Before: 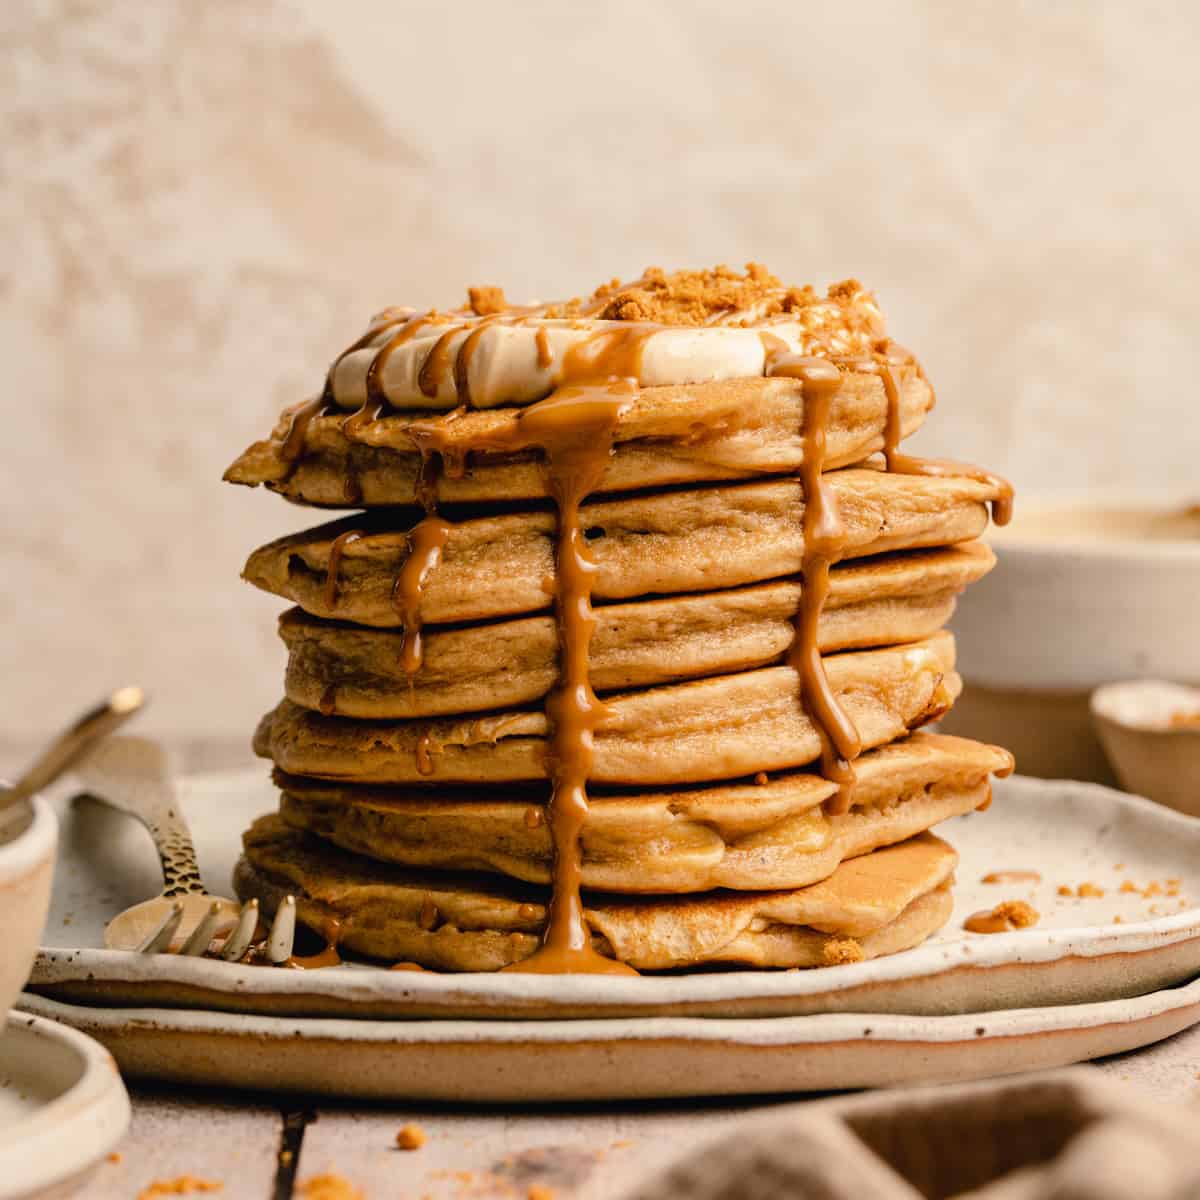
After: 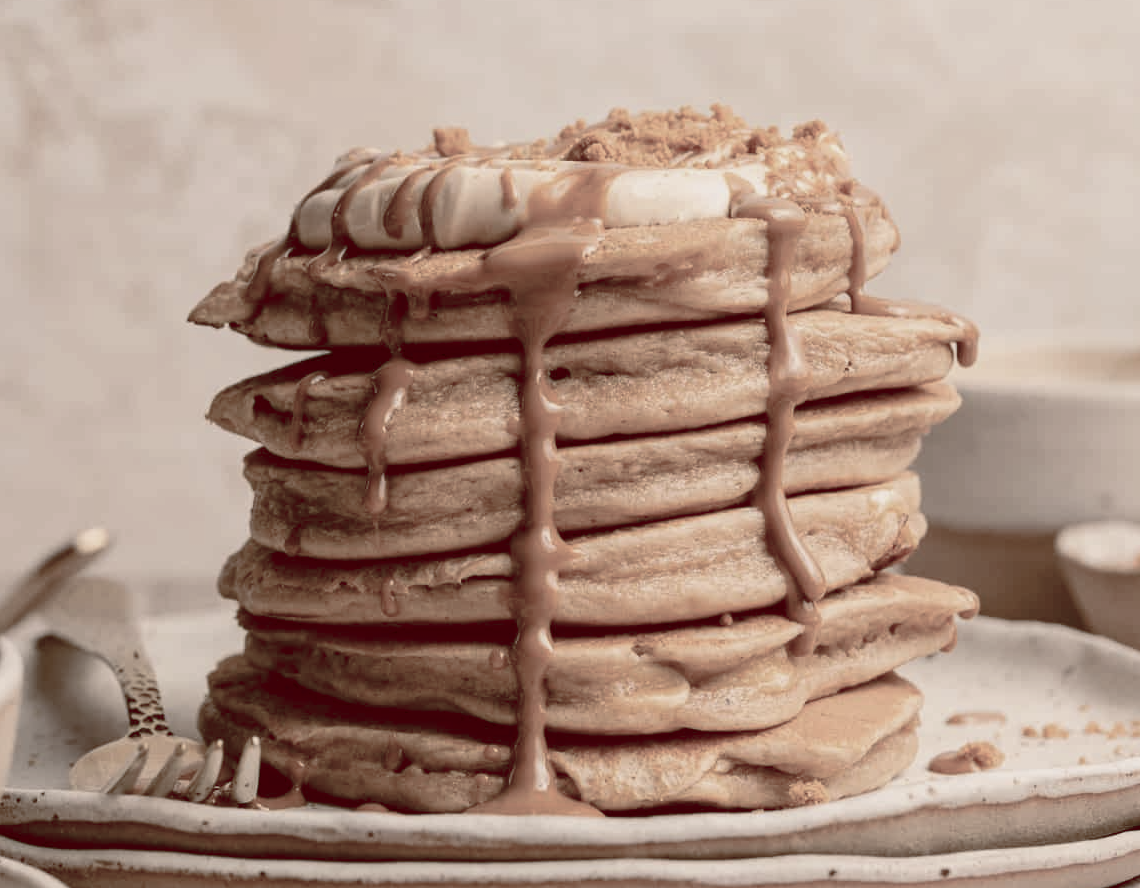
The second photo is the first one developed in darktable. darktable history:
crop and rotate: left 2.991%, top 13.302%, right 1.981%, bottom 12.636%
color balance rgb: shadows lift › luminance 1%, shadows lift › chroma 0.2%, shadows lift › hue 20°, power › luminance 1%, power › chroma 0.4%, power › hue 34°, highlights gain › luminance 0.8%, highlights gain › chroma 0.4%, highlights gain › hue 44°, global offset › chroma 0.4%, global offset › hue 34°, white fulcrum 0.08 EV, linear chroma grading › shadows -7%, linear chroma grading › highlights -7%, linear chroma grading › global chroma -10%, linear chroma grading › mid-tones -8%, perceptual saturation grading › global saturation -28%, perceptual saturation grading › highlights -20%, perceptual saturation grading › mid-tones -24%, perceptual saturation grading › shadows -24%, perceptual brilliance grading › global brilliance -1%, perceptual brilliance grading › highlights -1%, perceptual brilliance grading › mid-tones -1%, perceptual brilliance grading › shadows -1%, global vibrance -17%, contrast -6%
